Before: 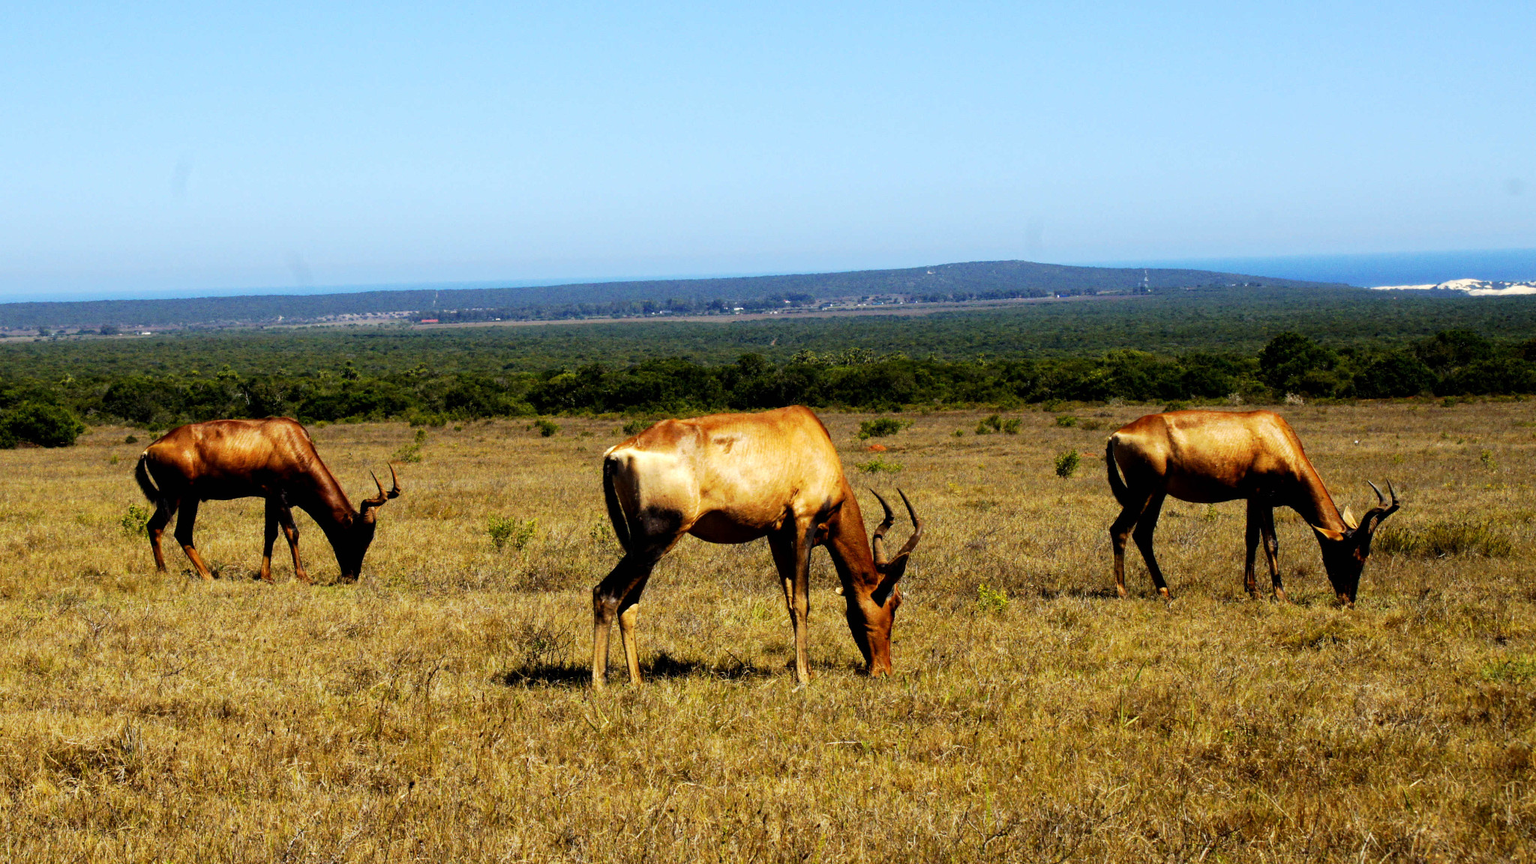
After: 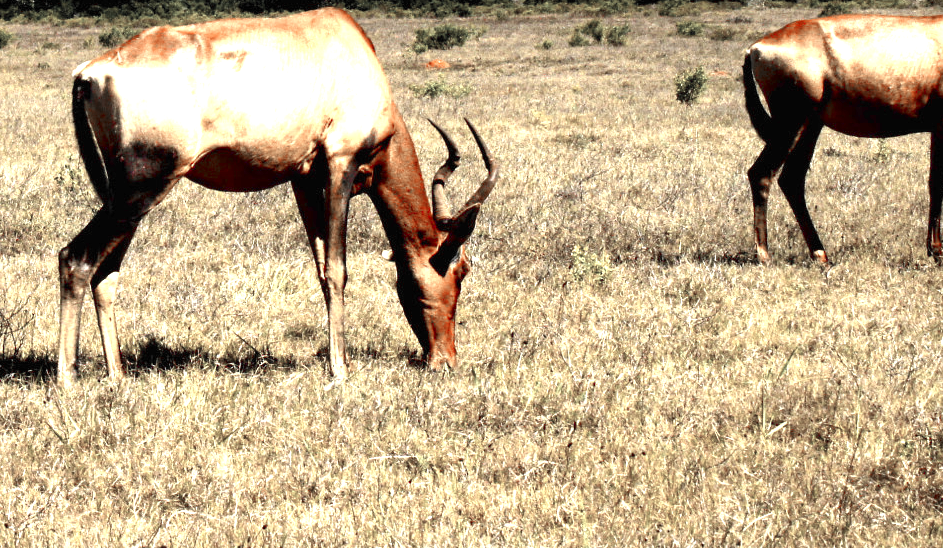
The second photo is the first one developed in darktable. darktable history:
crop: left 35.786%, top 46.312%, right 18.145%, bottom 6.044%
exposure: black level correction 0, exposure 1.39 EV, compensate exposure bias true, compensate highlight preservation false
color zones: curves: ch1 [(0, 0.831) (0.08, 0.771) (0.157, 0.268) (0.241, 0.207) (0.562, -0.005) (0.714, -0.013) (0.876, 0.01) (1, 0.831)]
